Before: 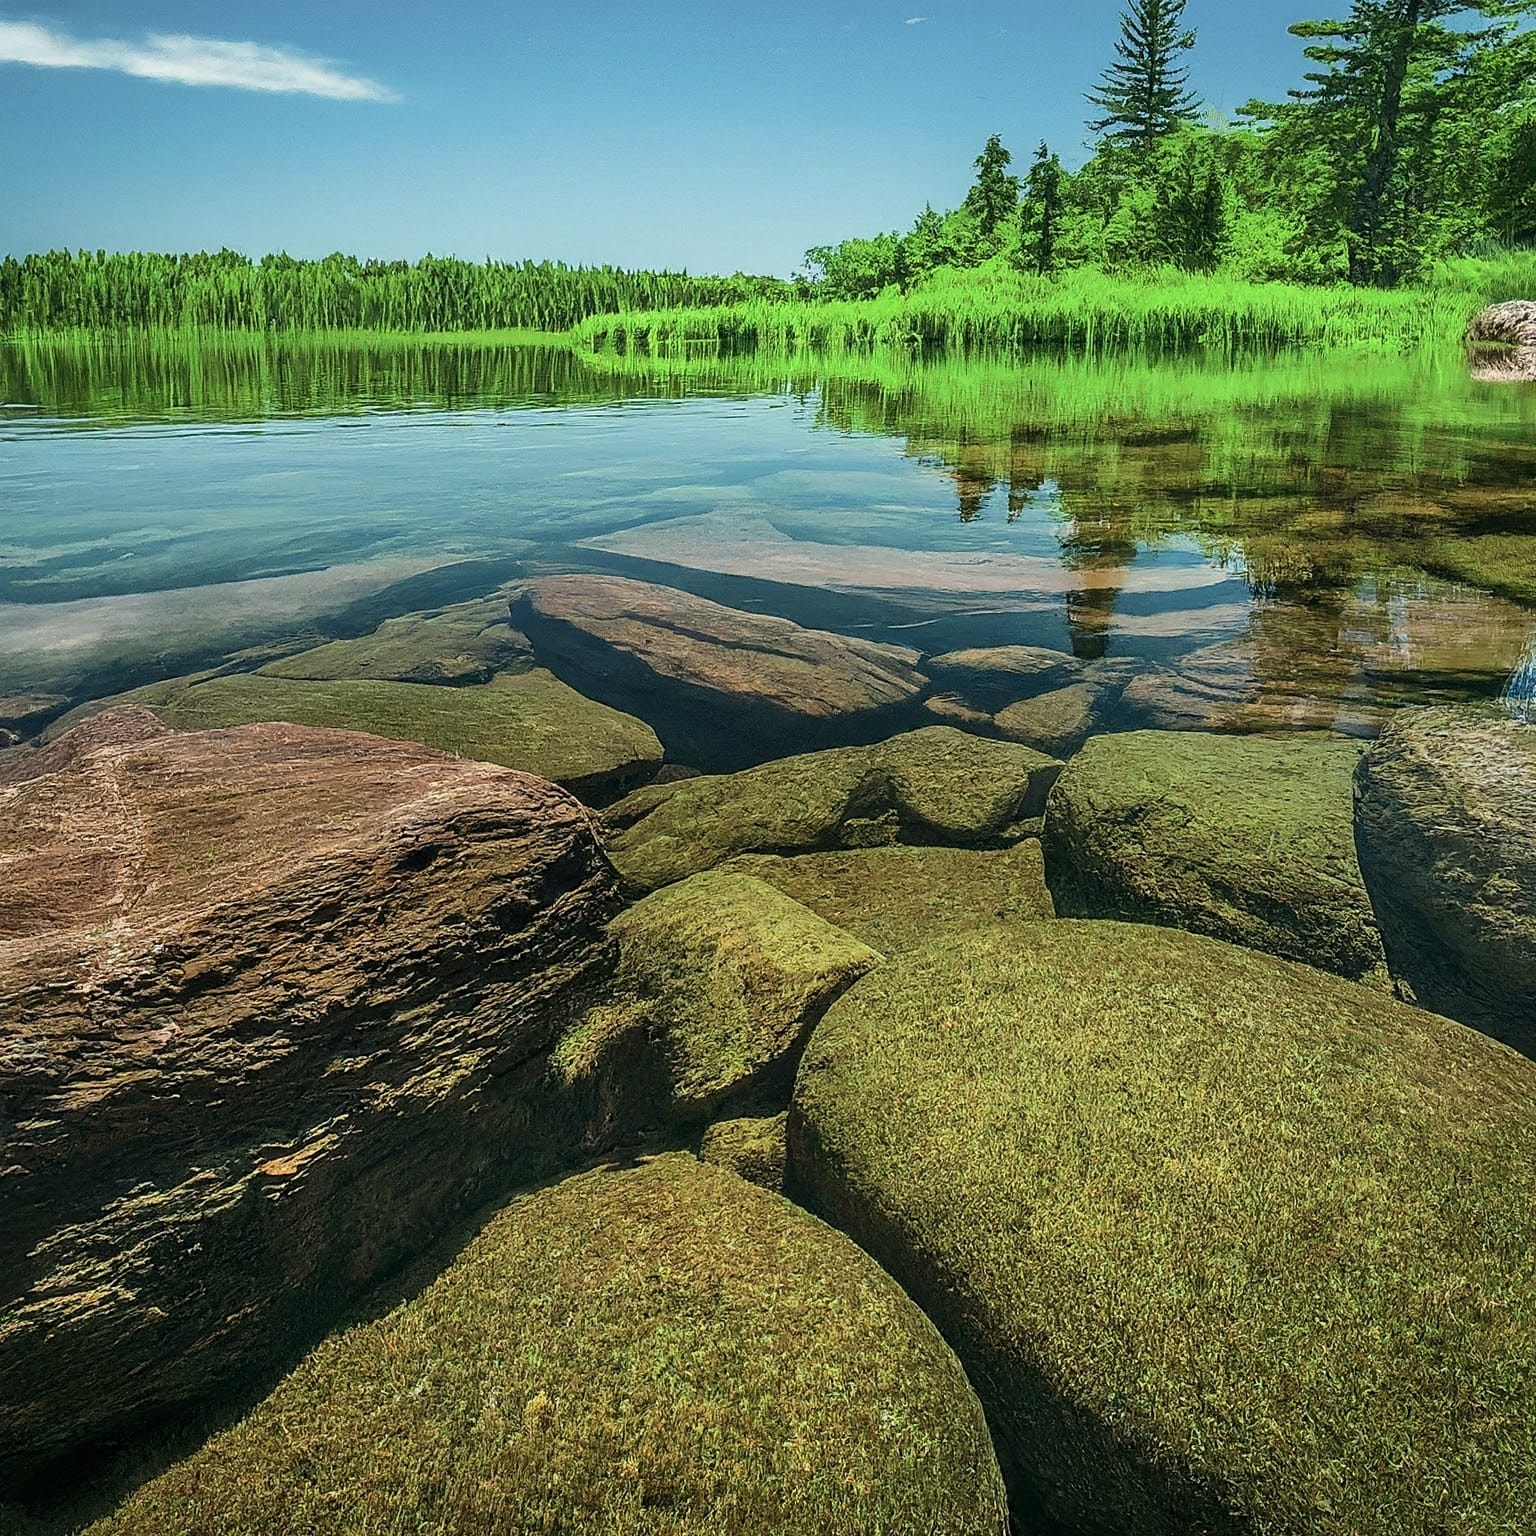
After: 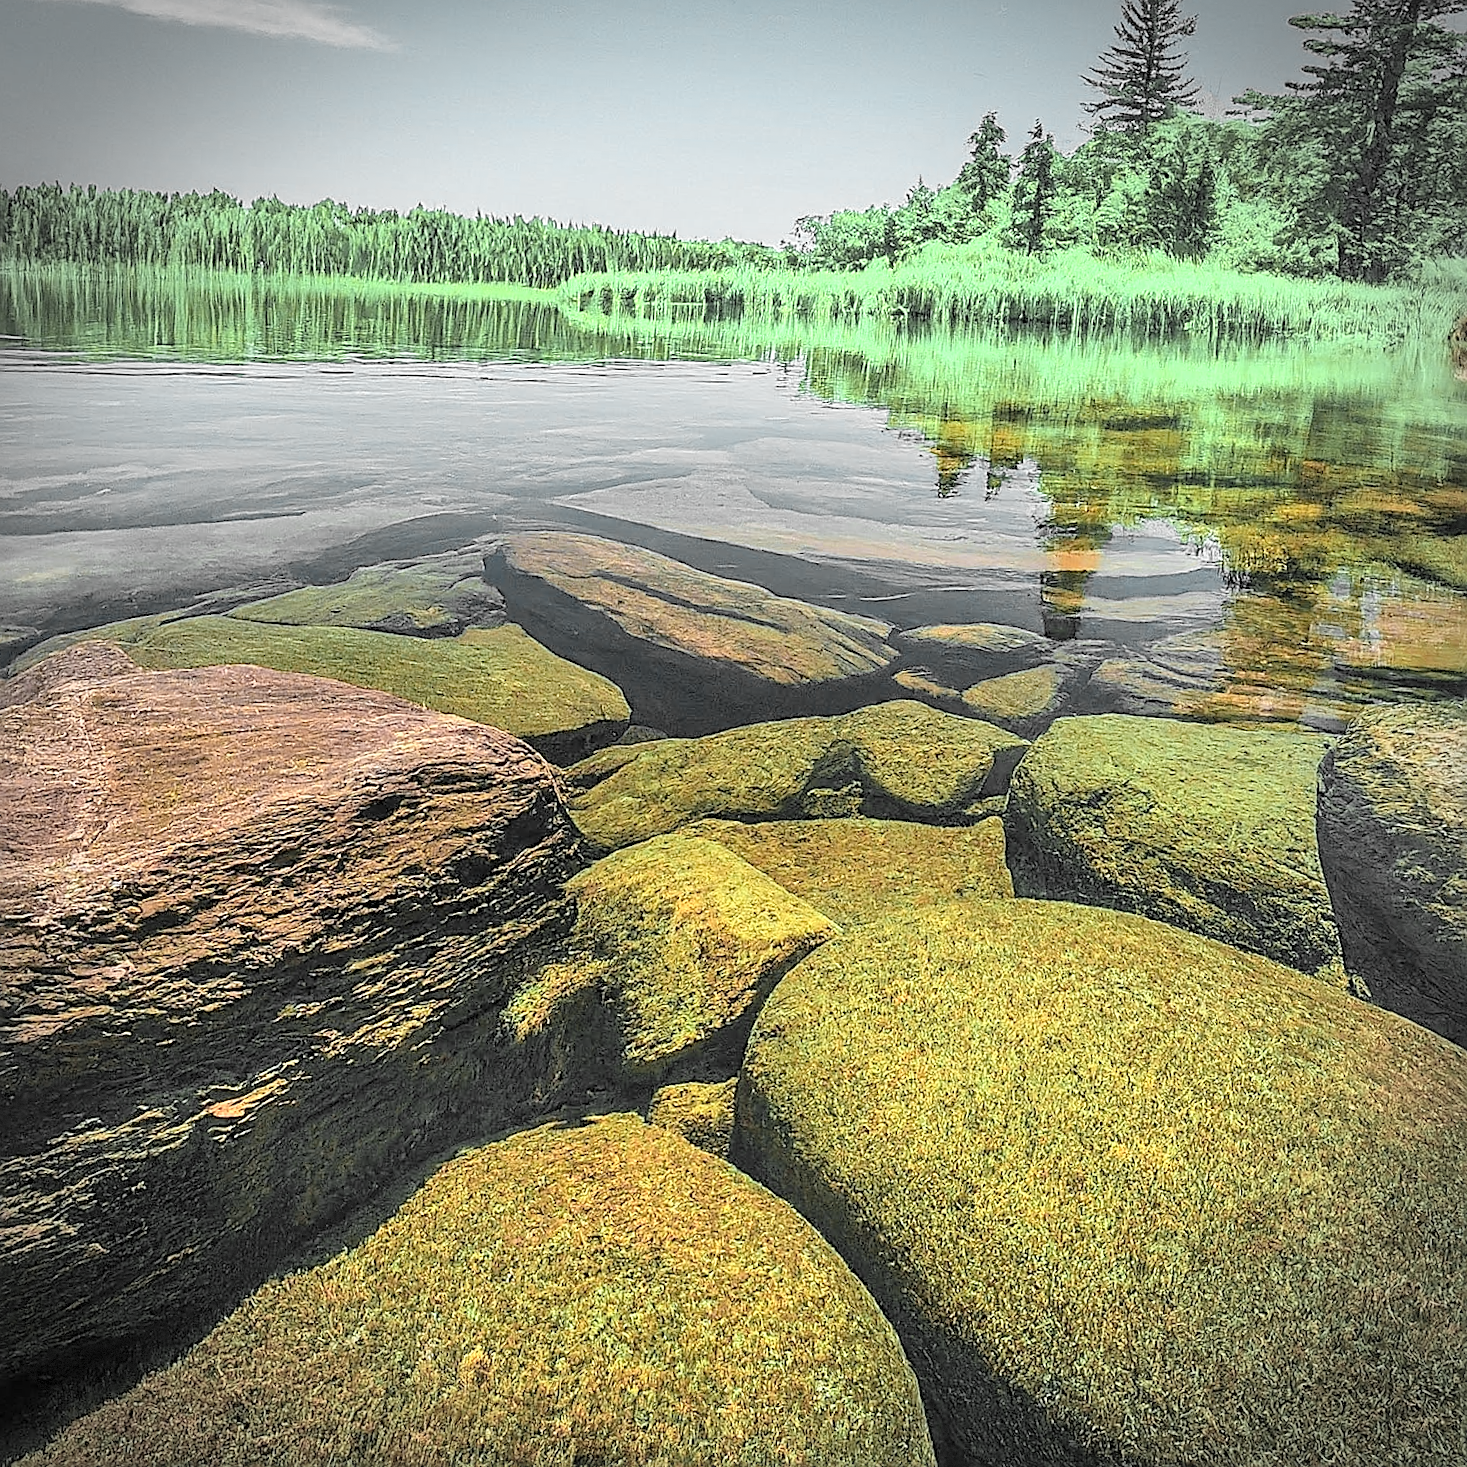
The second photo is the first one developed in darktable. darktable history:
sharpen: on, module defaults
color zones: curves: ch0 [(0.257, 0.558) (0.75, 0.565)]; ch1 [(0.004, 0.857) (0.14, 0.416) (0.257, 0.695) (0.442, 0.032) (0.736, 0.266) (0.891, 0.741)]; ch2 [(0, 0.623) (0.112, 0.436) (0.271, 0.474) (0.516, 0.64) (0.743, 0.286)]
contrast brightness saturation: brightness 0.285
crop and rotate: angle -2.72°
vignetting: dithering 8-bit output
haze removal: adaptive false
